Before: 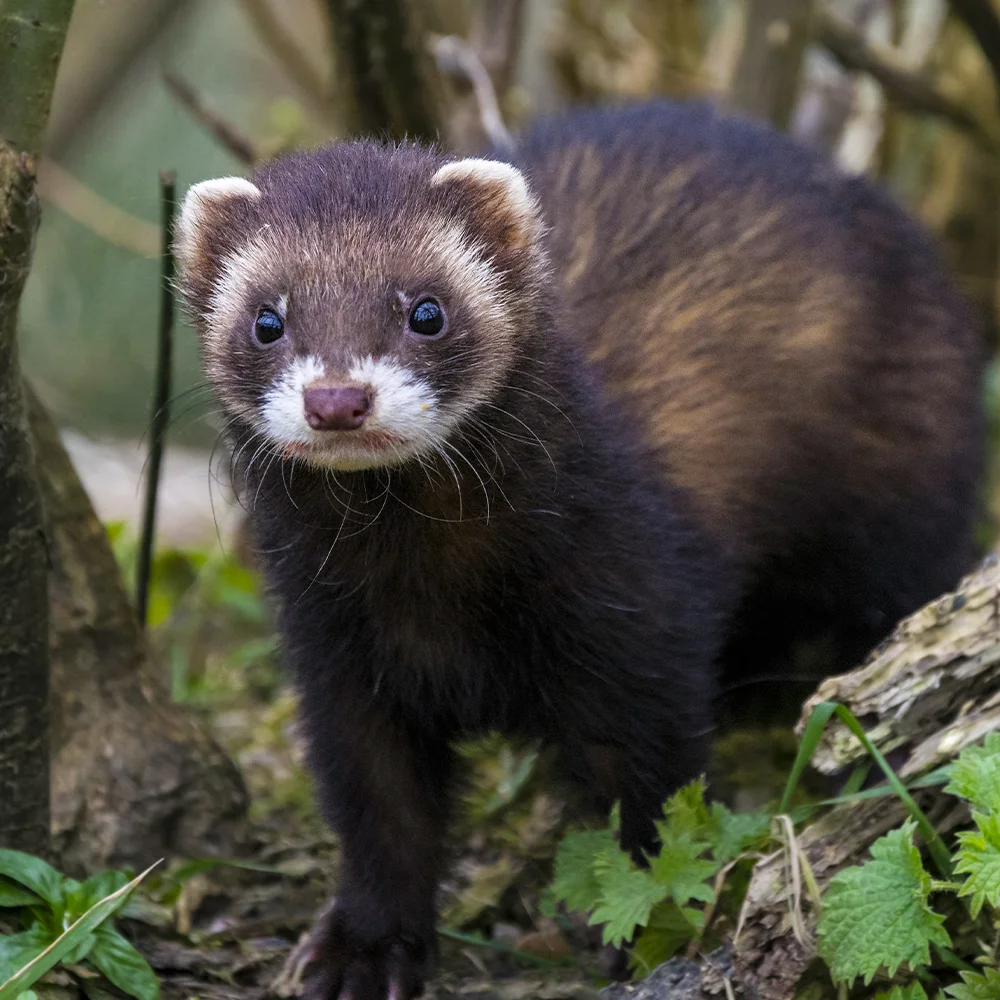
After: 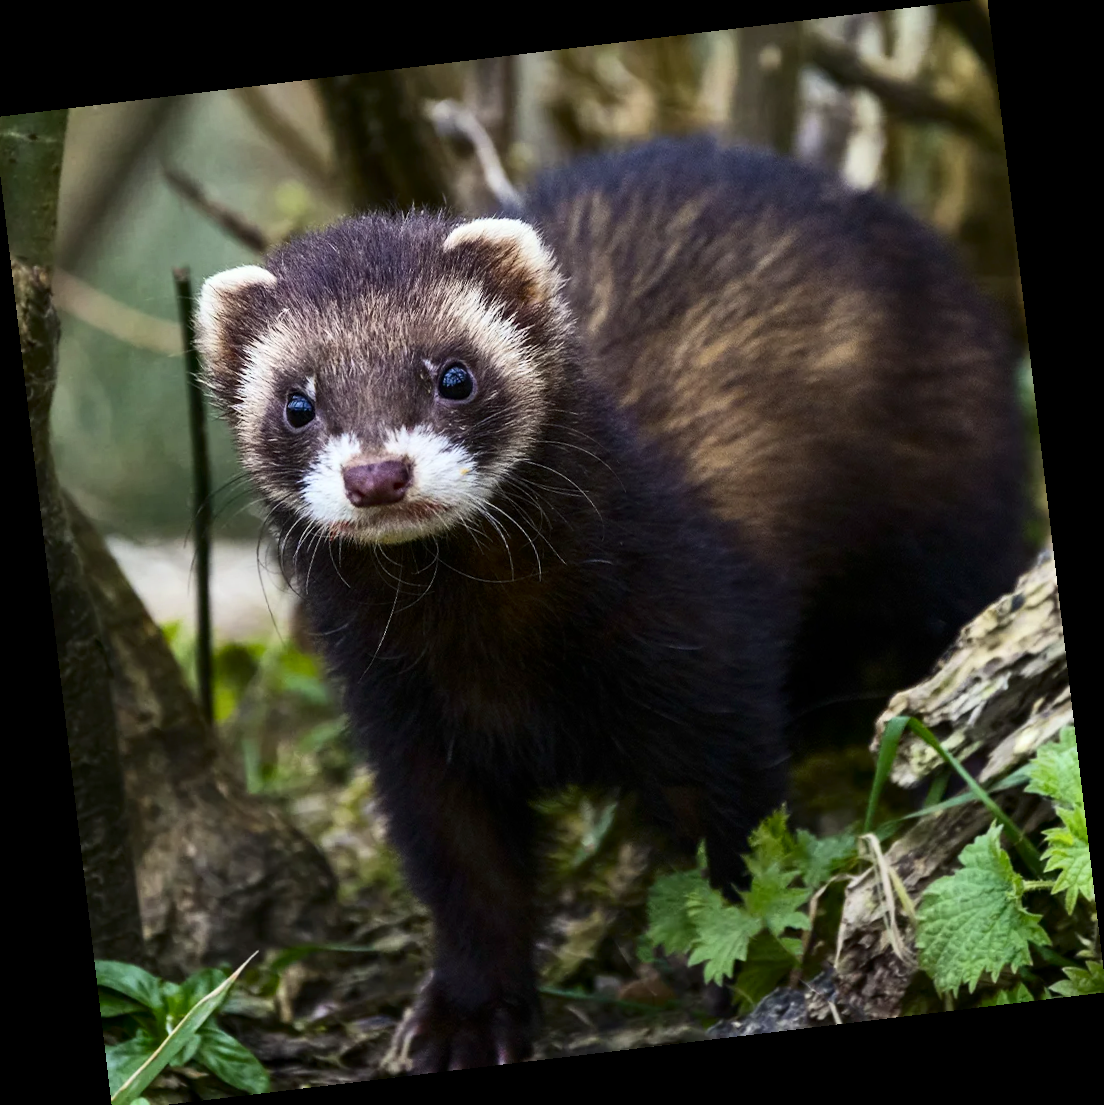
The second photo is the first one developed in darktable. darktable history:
contrast brightness saturation: contrast 0.28
color correction: highlights a* -2.68, highlights b* 2.57
crop and rotate: left 0.614%, top 0.179%, bottom 0.309%
rotate and perspective: rotation -6.83°, automatic cropping off
